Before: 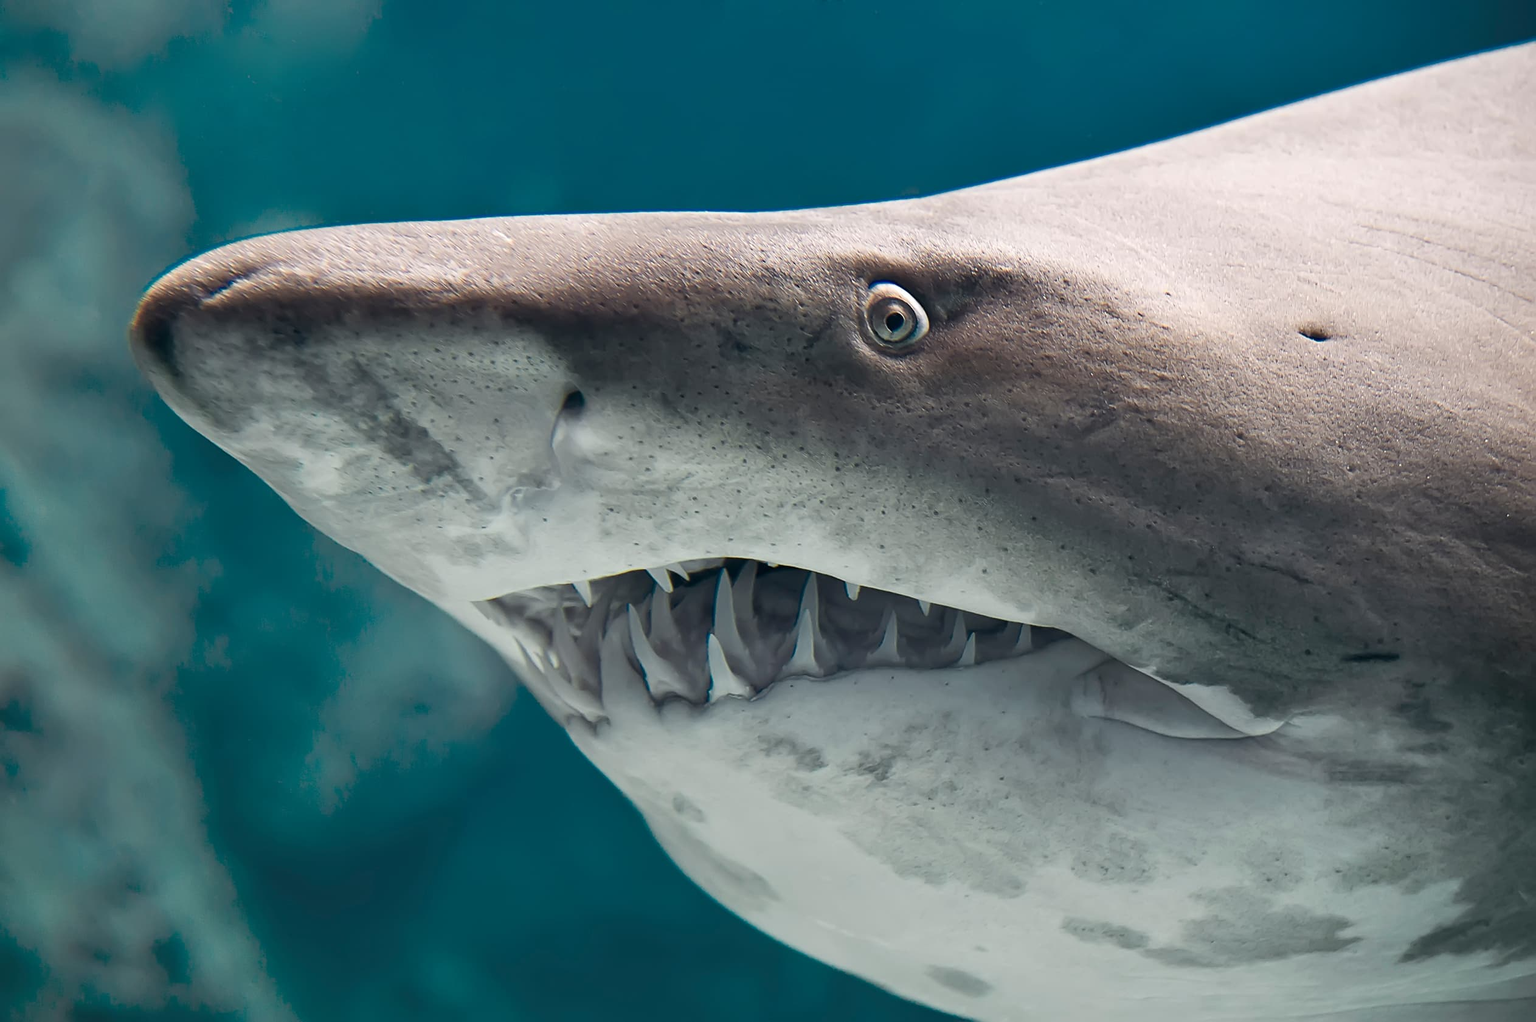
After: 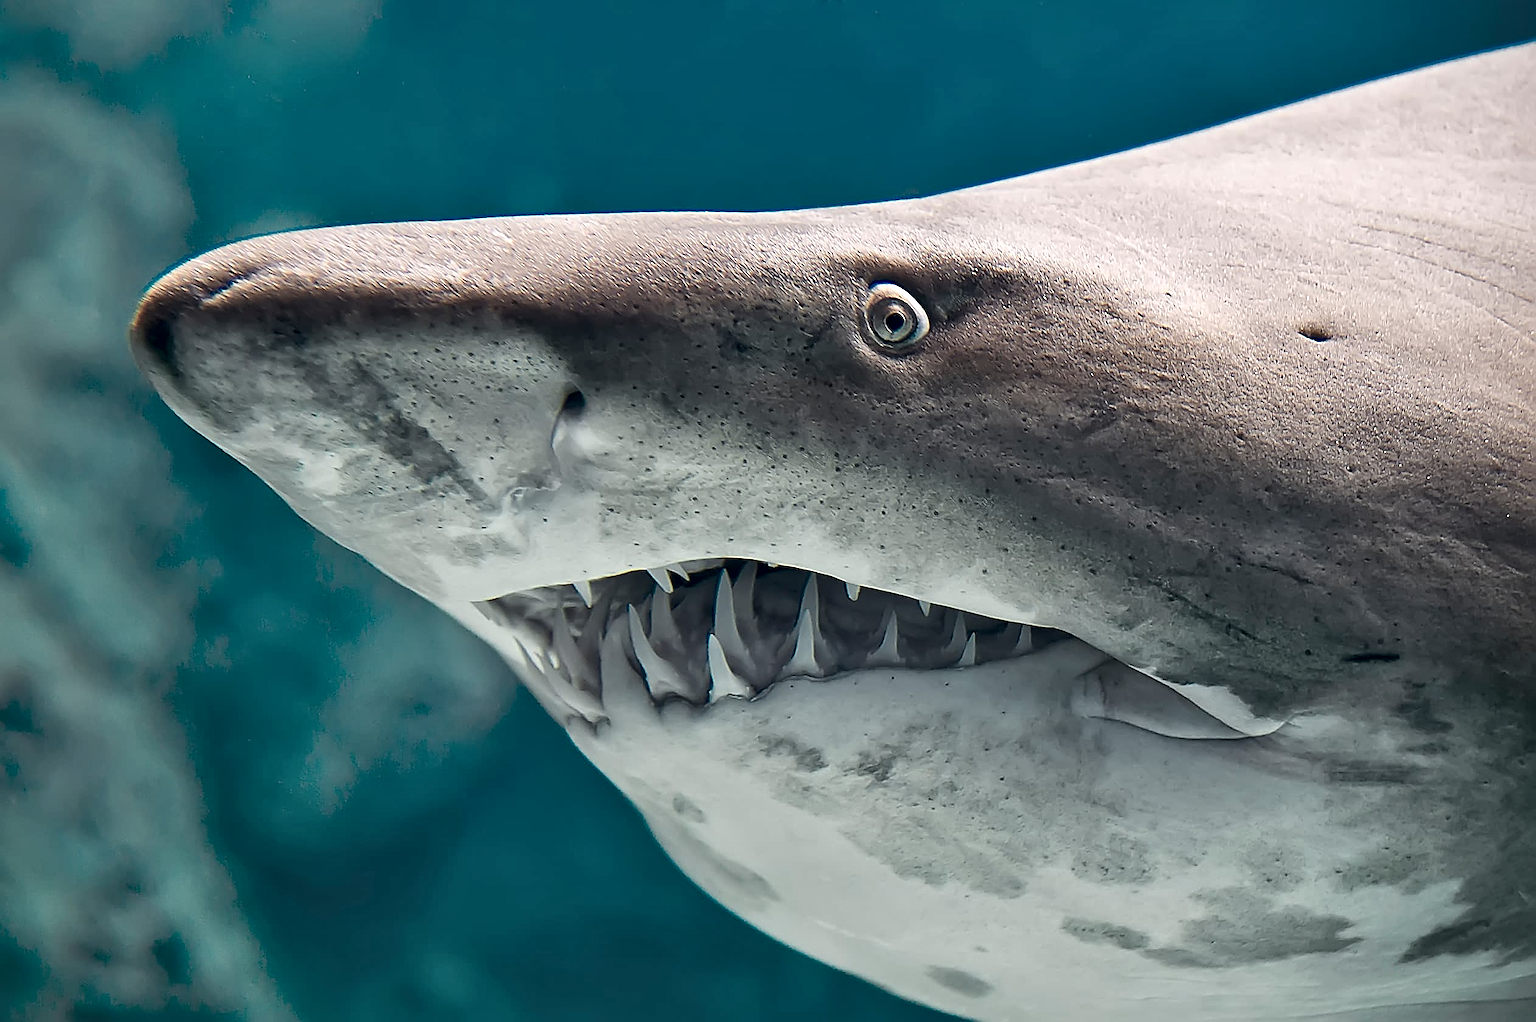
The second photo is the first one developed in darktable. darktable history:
local contrast: mode bilateral grid, contrast 25, coarseness 61, detail 150%, midtone range 0.2
sharpen: radius 1.658, amount 1.281
